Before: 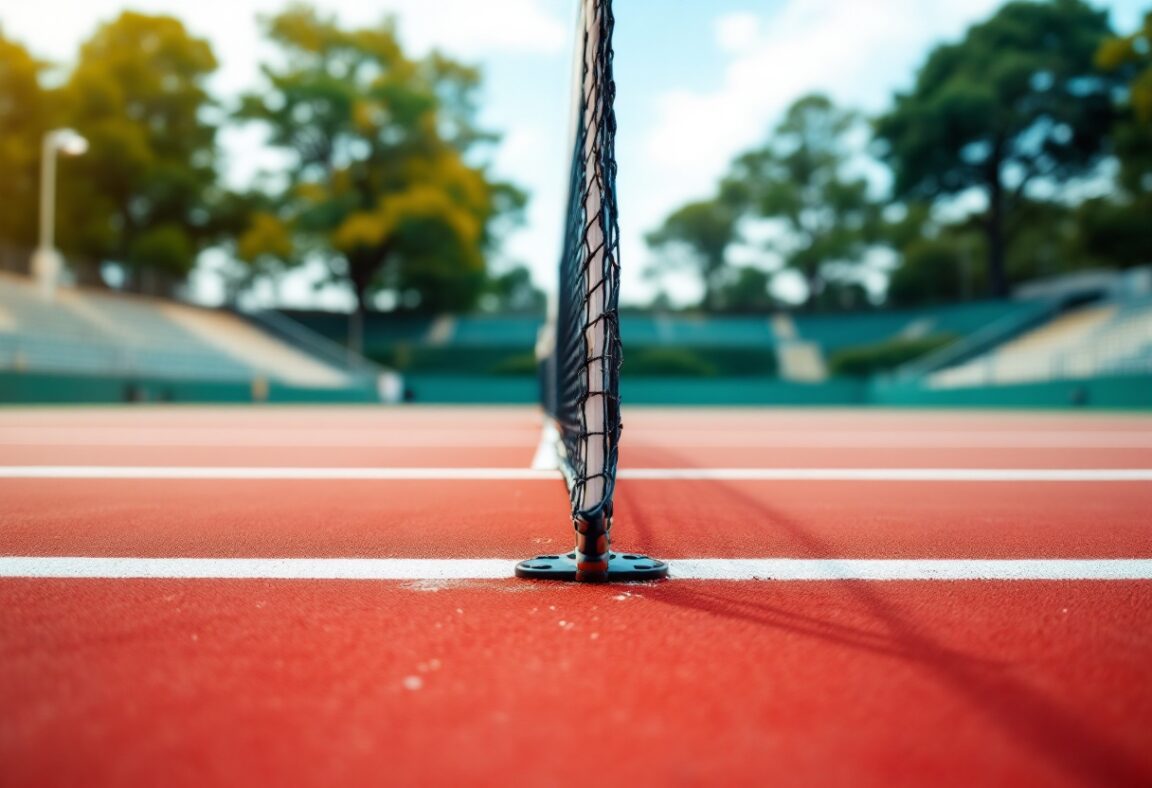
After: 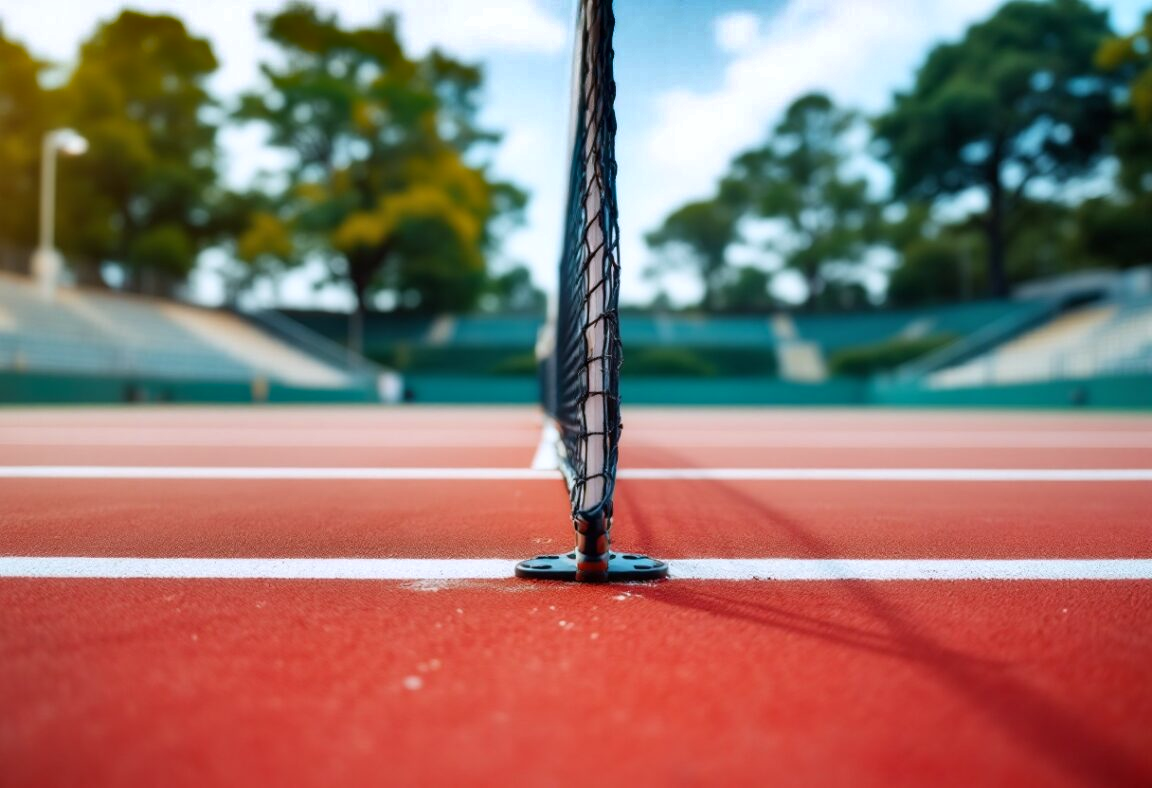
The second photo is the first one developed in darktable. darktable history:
shadows and highlights: shadows 20.91, highlights -82.73, soften with gaussian
white balance: red 0.984, blue 1.059
